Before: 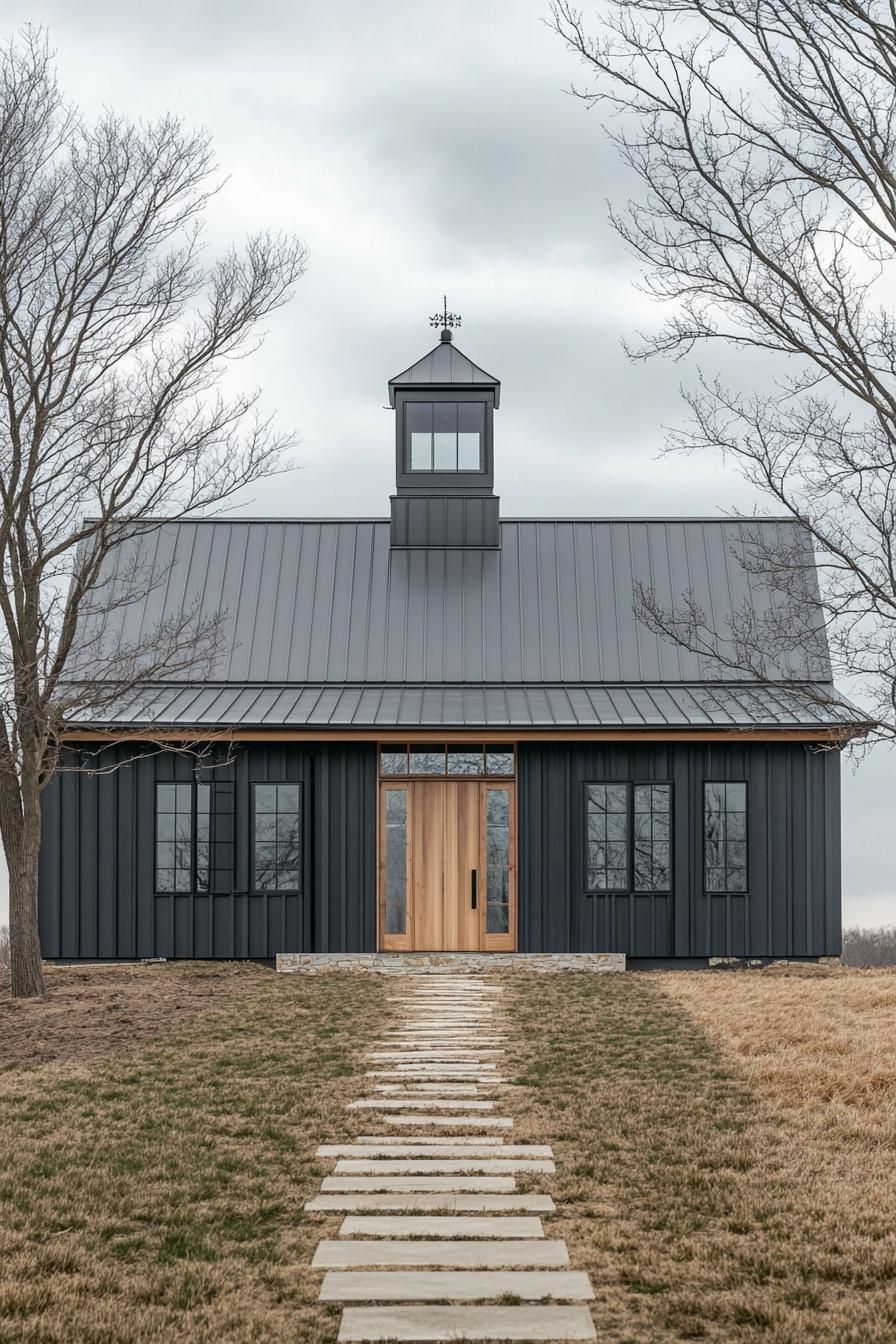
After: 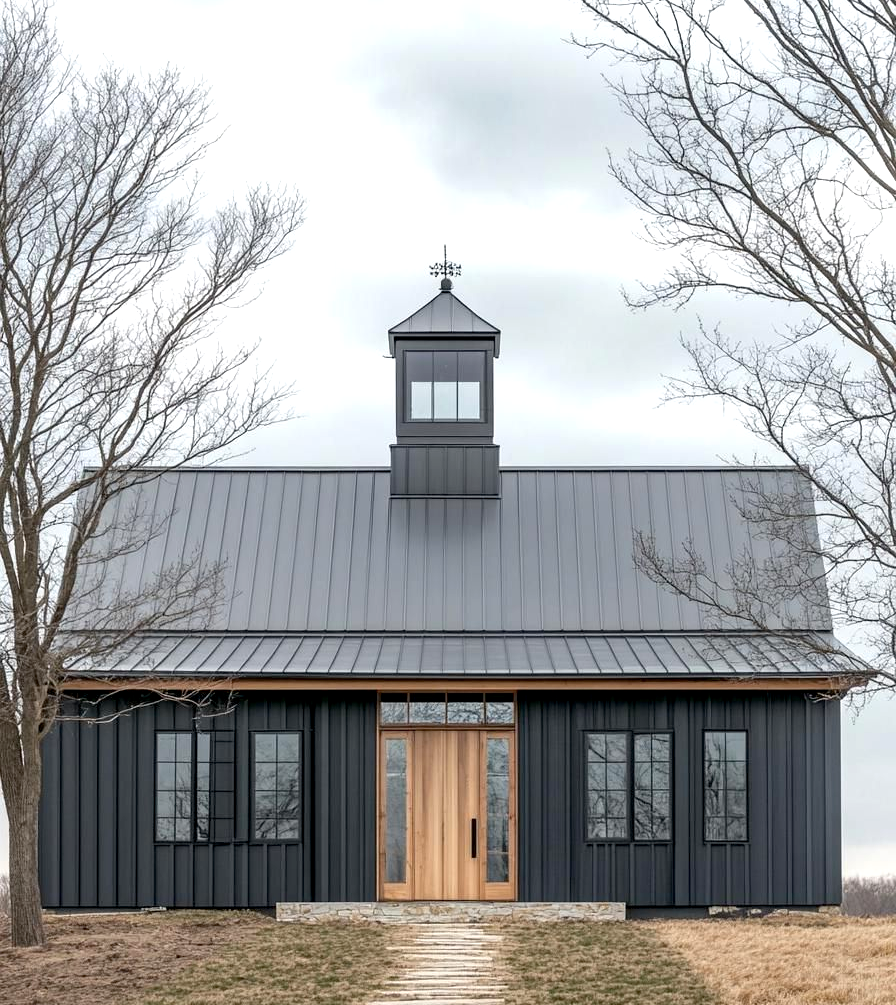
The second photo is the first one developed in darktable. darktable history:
crop: top 3.828%, bottom 21.367%
exposure: black level correction 0.004, exposure 0.415 EV, compensate exposure bias true, compensate highlight preservation false
